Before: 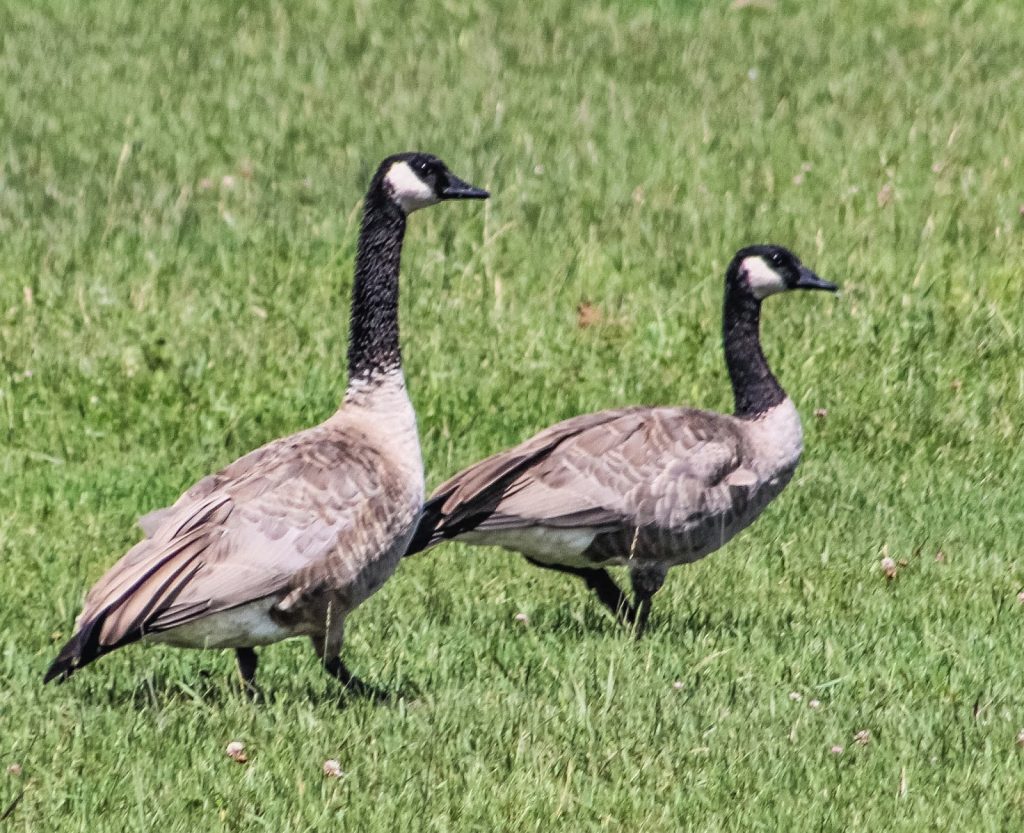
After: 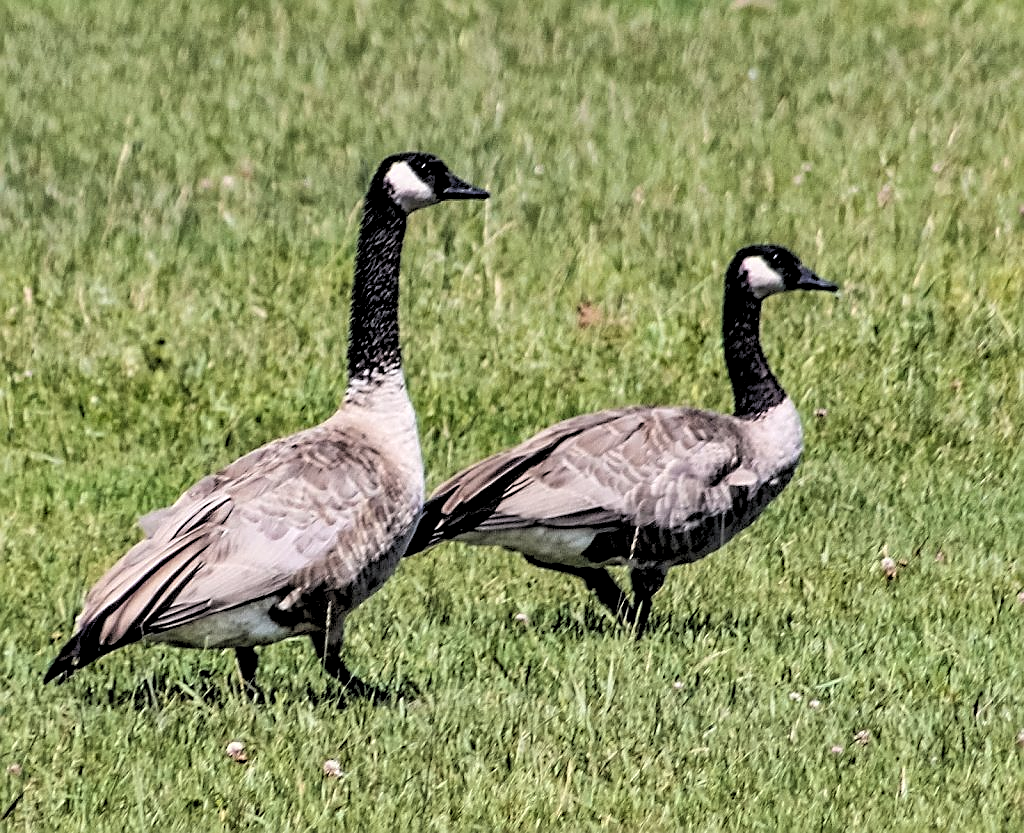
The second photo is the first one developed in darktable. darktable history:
sharpen: on, module defaults
color zones: curves: ch1 [(0, 0.455) (0.063, 0.455) (0.286, 0.495) (0.429, 0.5) (0.571, 0.5) (0.714, 0.5) (0.857, 0.5) (1, 0.455)]; ch2 [(0, 0.532) (0.063, 0.521) (0.233, 0.447) (0.429, 0.489) (0.571, 0.5) (0.714, 0.5) (0.857, 0.5) (1, 0.532)]
rgb levels: levels [[0.034, 0.472, 0.904], [0, 0.5, 1], [0, 0.5, 1]]
